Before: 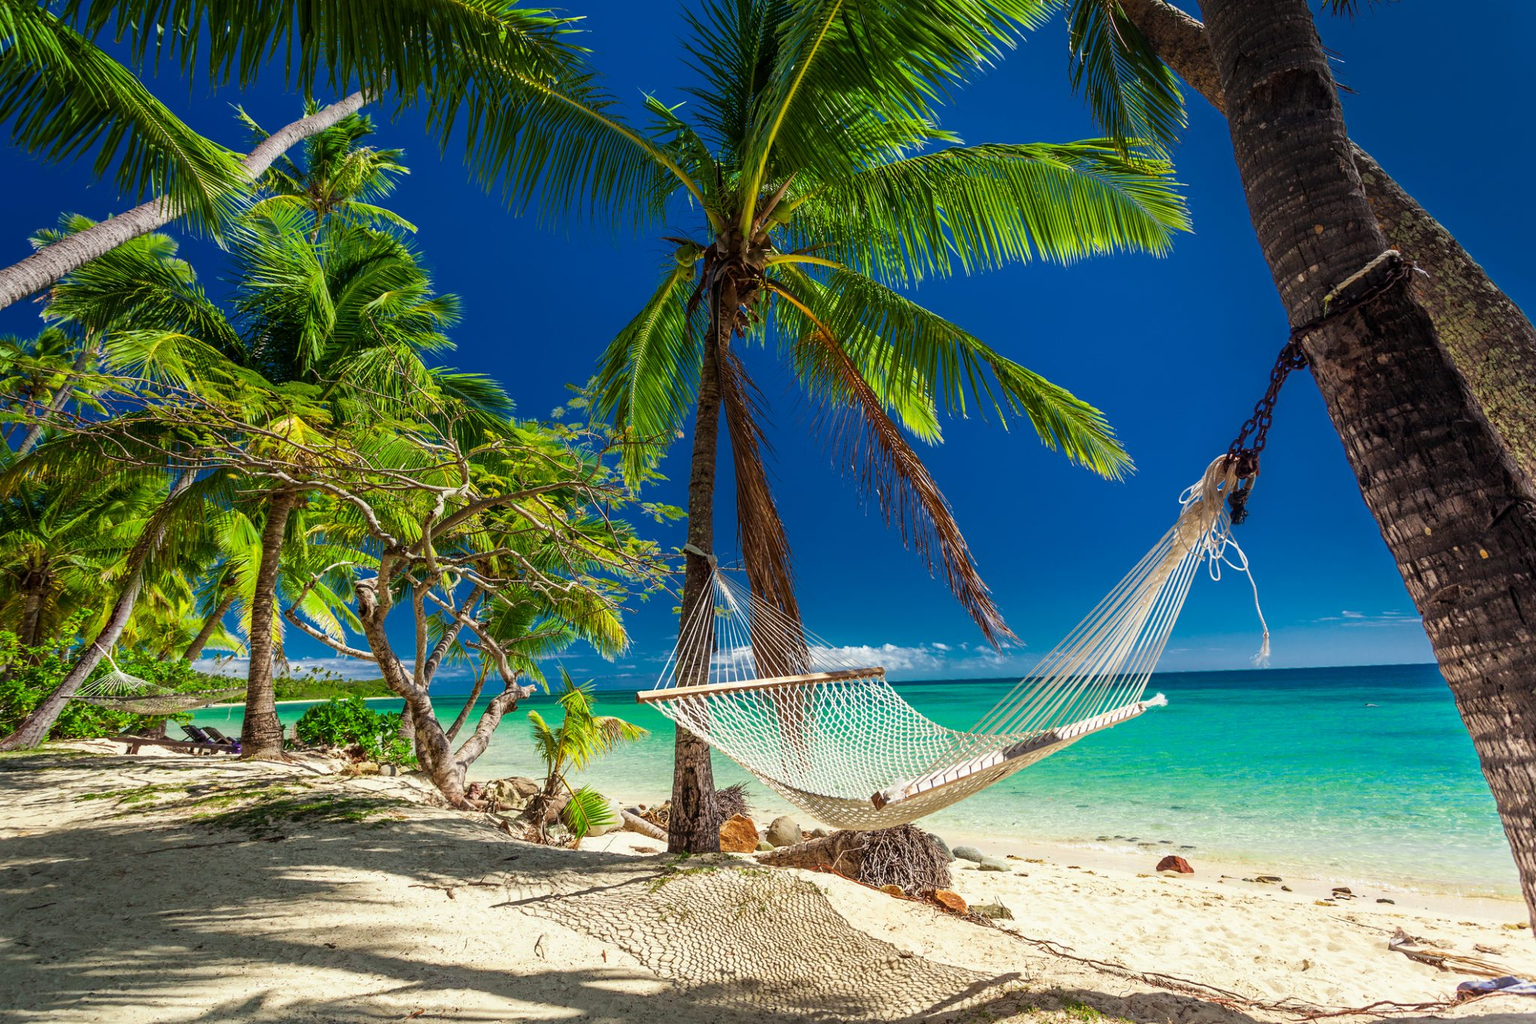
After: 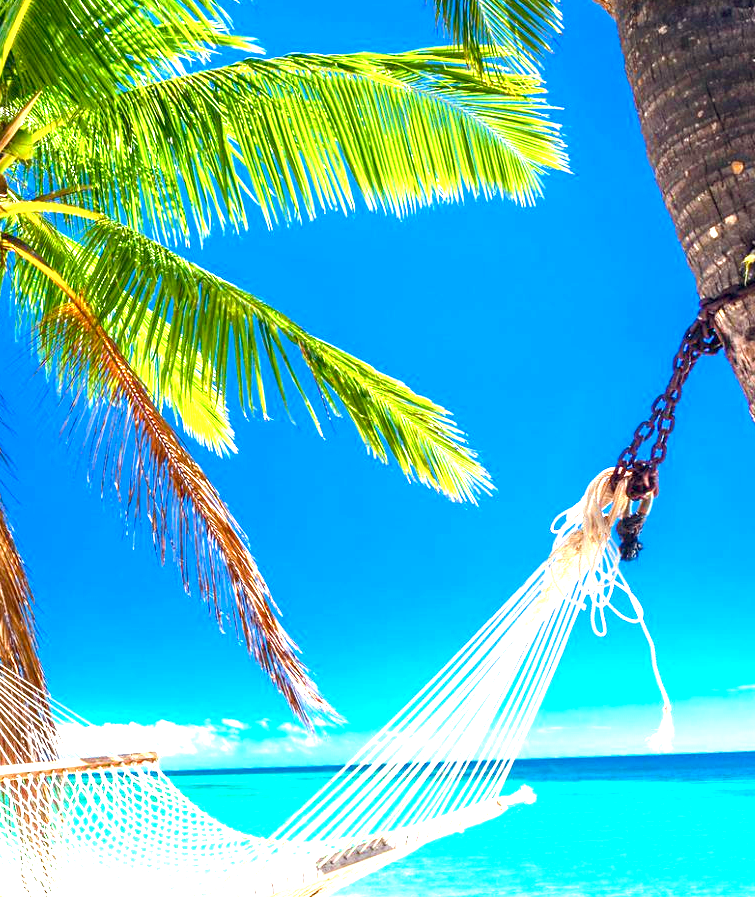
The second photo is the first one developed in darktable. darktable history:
color balance rgb: global offset › chroma 0.059%, global offset › hue 254.29°, perceptual saturation grading › global saturation 20%, perceptual saturation grading › highlights -24.895%, perceptual saturation grading › shadows 26.147%, perceptual brilliance grading › global brilliance 12.488%
crop and rotate: left 49.874%, top 10.14%, right 13.254%, bottom 24.139%
exposure: exposure 1.997 EV, compensate exposure bias true, compensate highlight preservation false
